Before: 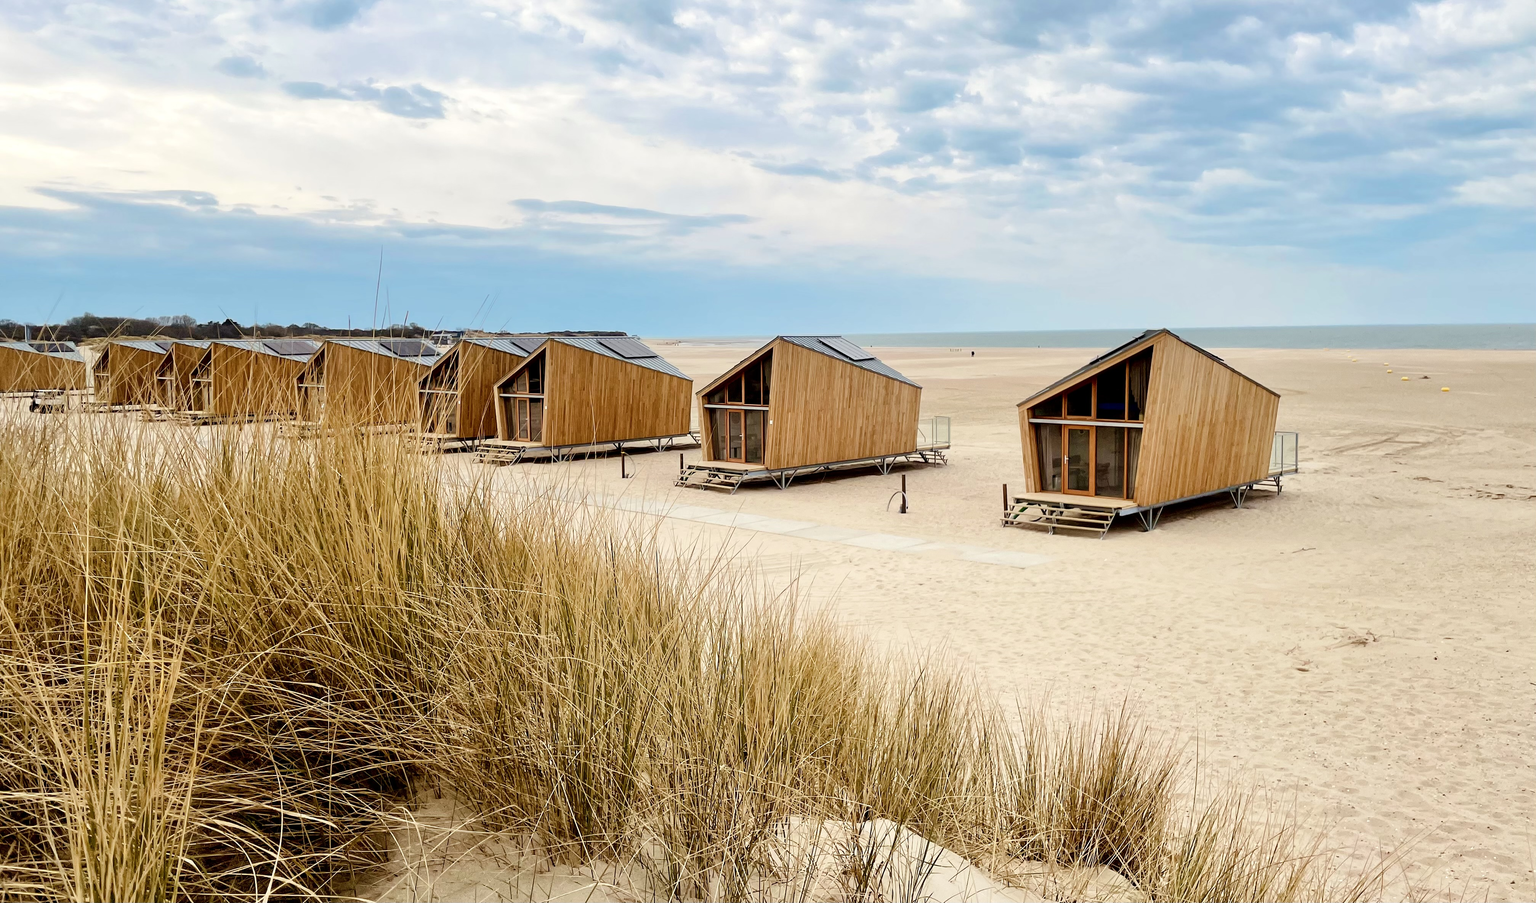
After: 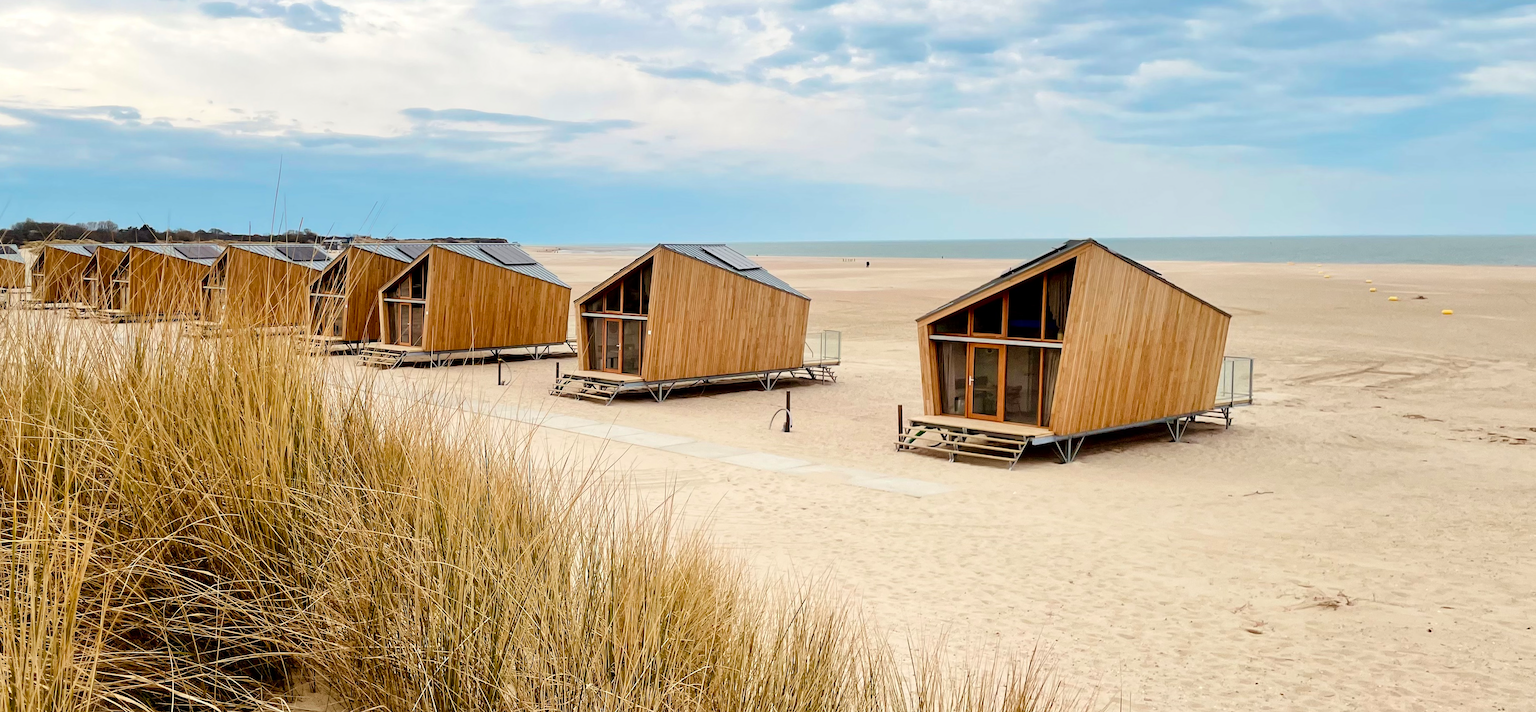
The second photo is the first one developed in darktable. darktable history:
crop: left 1.507%, top 6.147%, right 1.379%, bottom 6.637%
rotate and perspective: rotation 1.69°, lens shift (vertical) -0.023, lens shift (horizontal) -0.291, crop left 0.025, crop right 0.988, crop top 0.092, crop bottom 0.842
